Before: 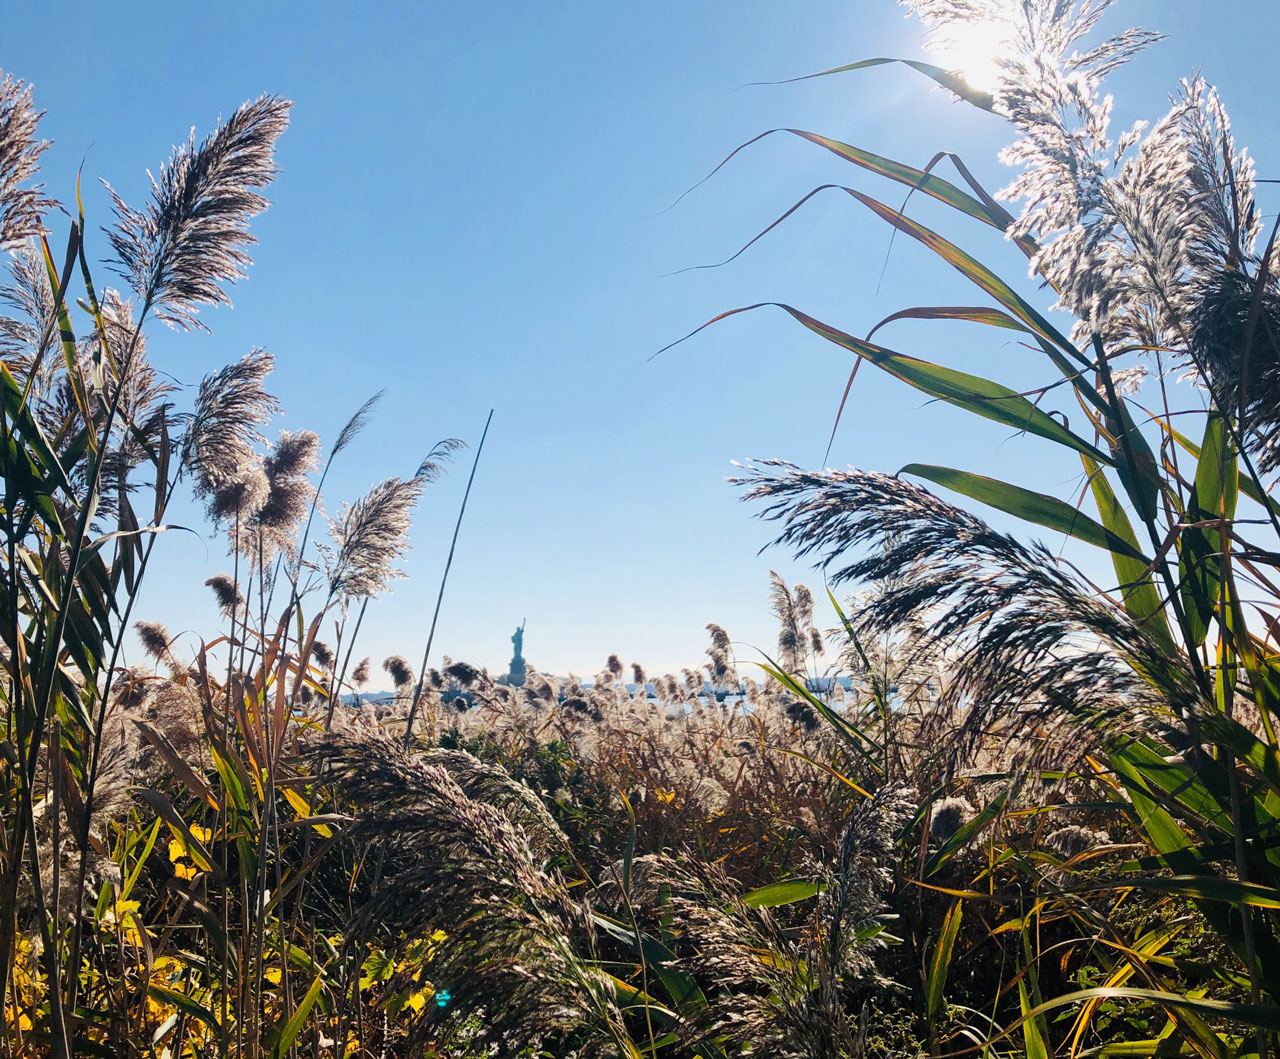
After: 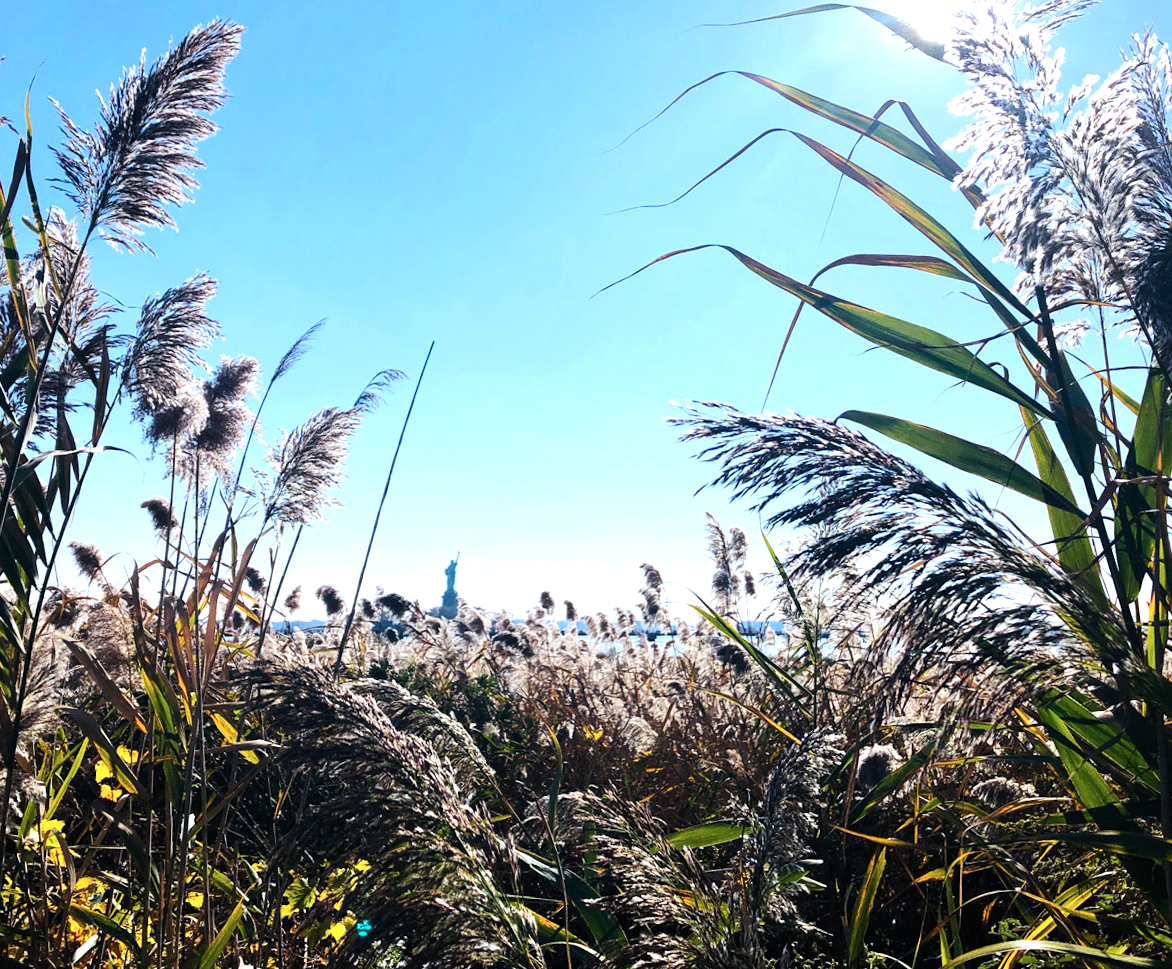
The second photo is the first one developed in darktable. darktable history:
tone equalizer: -8 EV -0.75 EV, -7 EV -0.7 EV, -6 EV -0.6 EV, -5 EV -0.4 EV, -3 EV 0.4 EV, -2 EV 0.6 EV, -1 EV 0.7 EV, +0 EV 0.75 EV, edges refinement/feathering 500, mask exposure compensation -1.57 EV, preserve details no
crop and rotate: angle -1.96°, left 3.097%, top 4.154%, right 1.586%, bottom 0.529%
color calibration: x 0.37, y 0.382, temperature 4313.32 K
